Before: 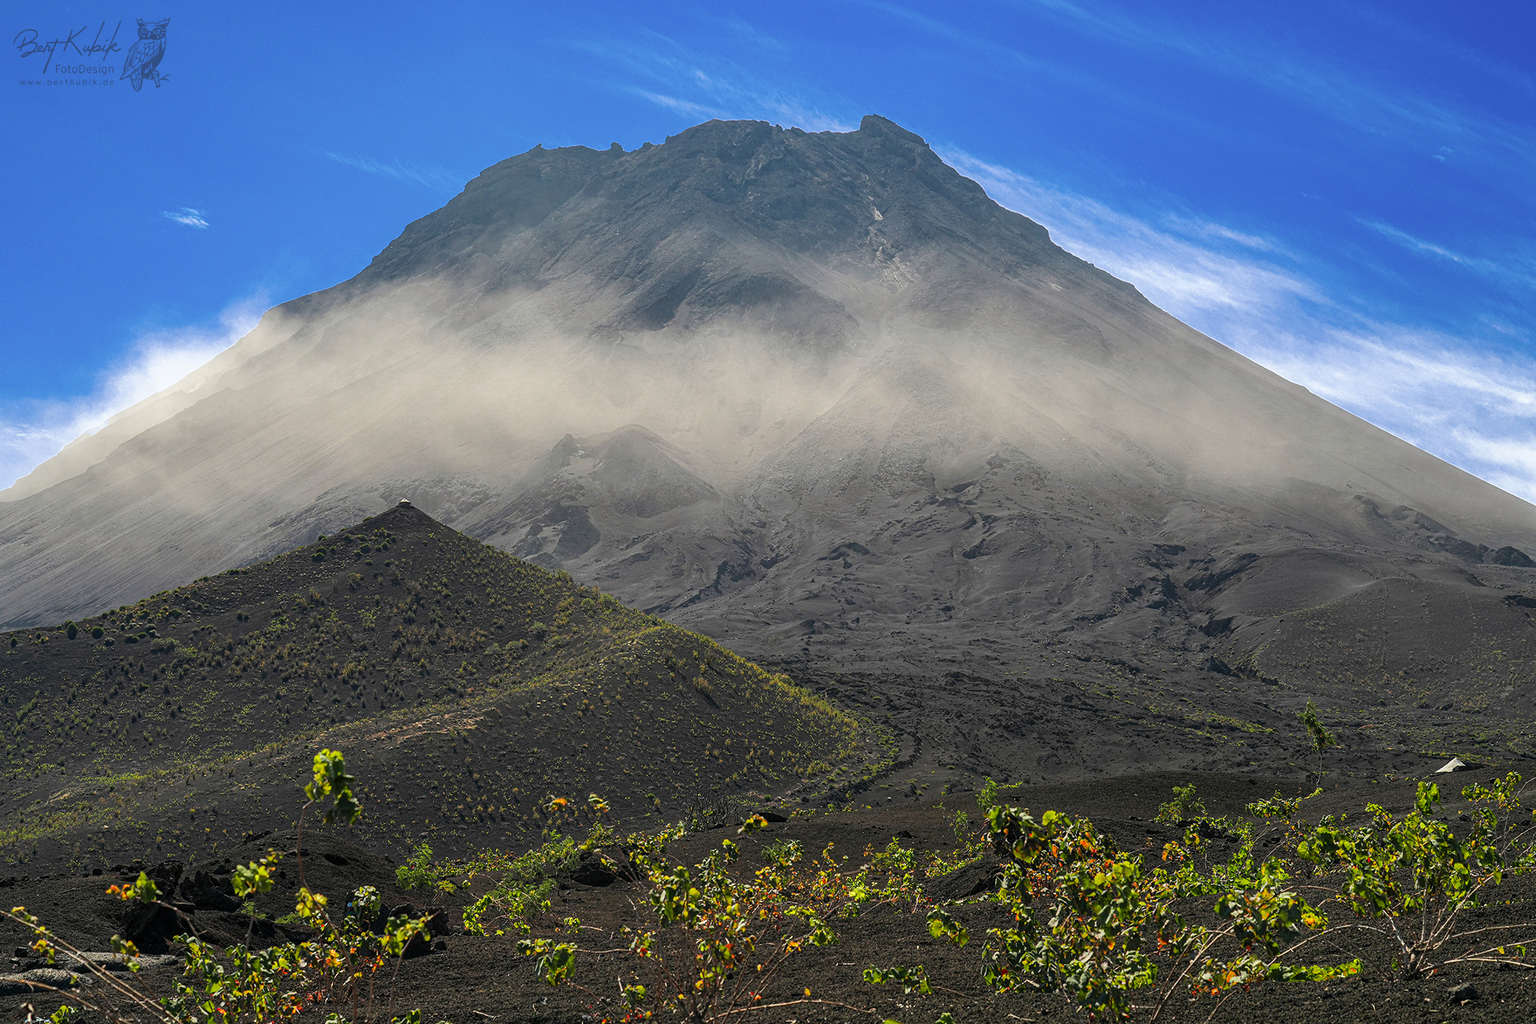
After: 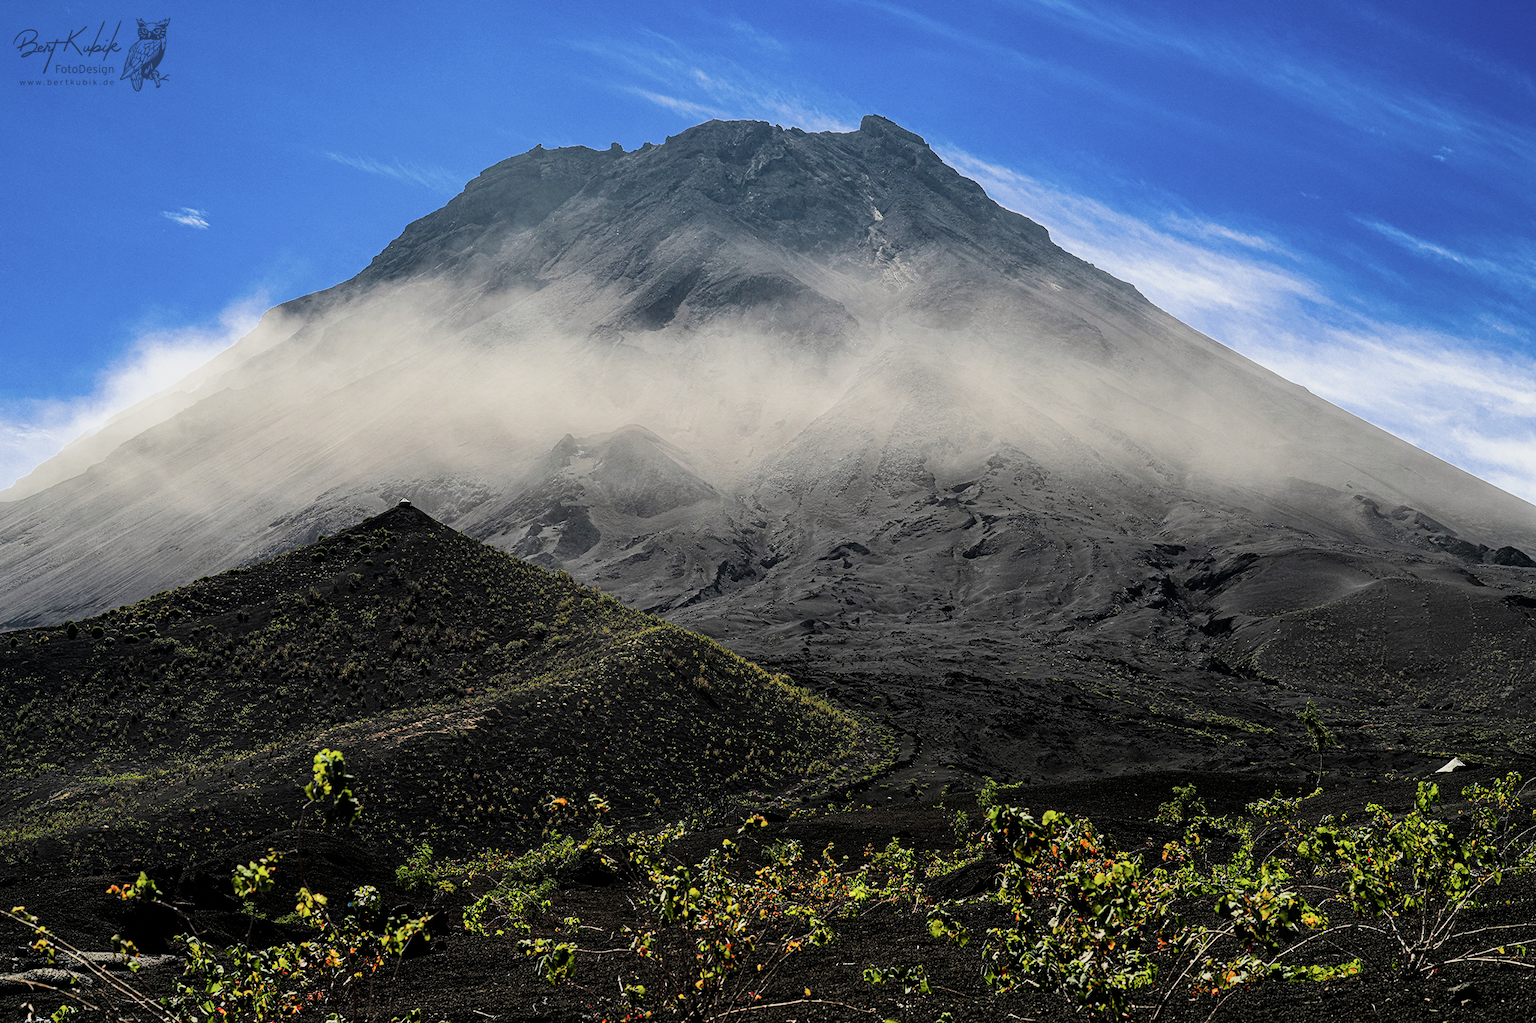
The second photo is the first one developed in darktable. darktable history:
filmic rgb: black relative exposure -5 EV, white relative exposure 3.5 EV, hardness 3.19, contrast 1.5, highlights saturation mix -50%
contrast brightness saturation: saturation -0.05
